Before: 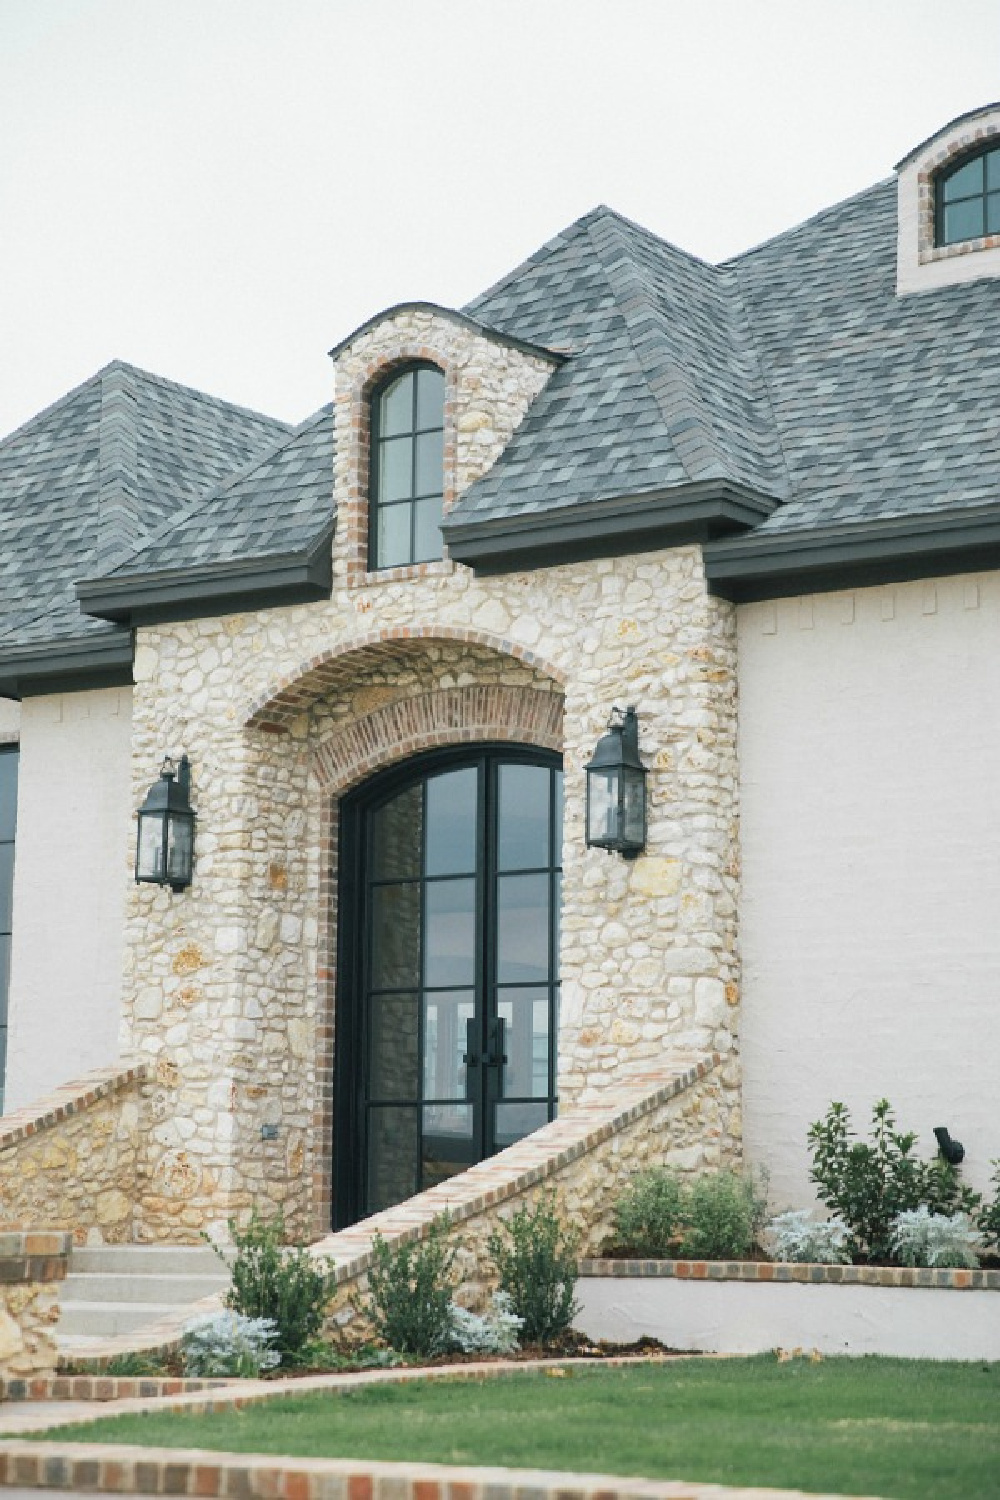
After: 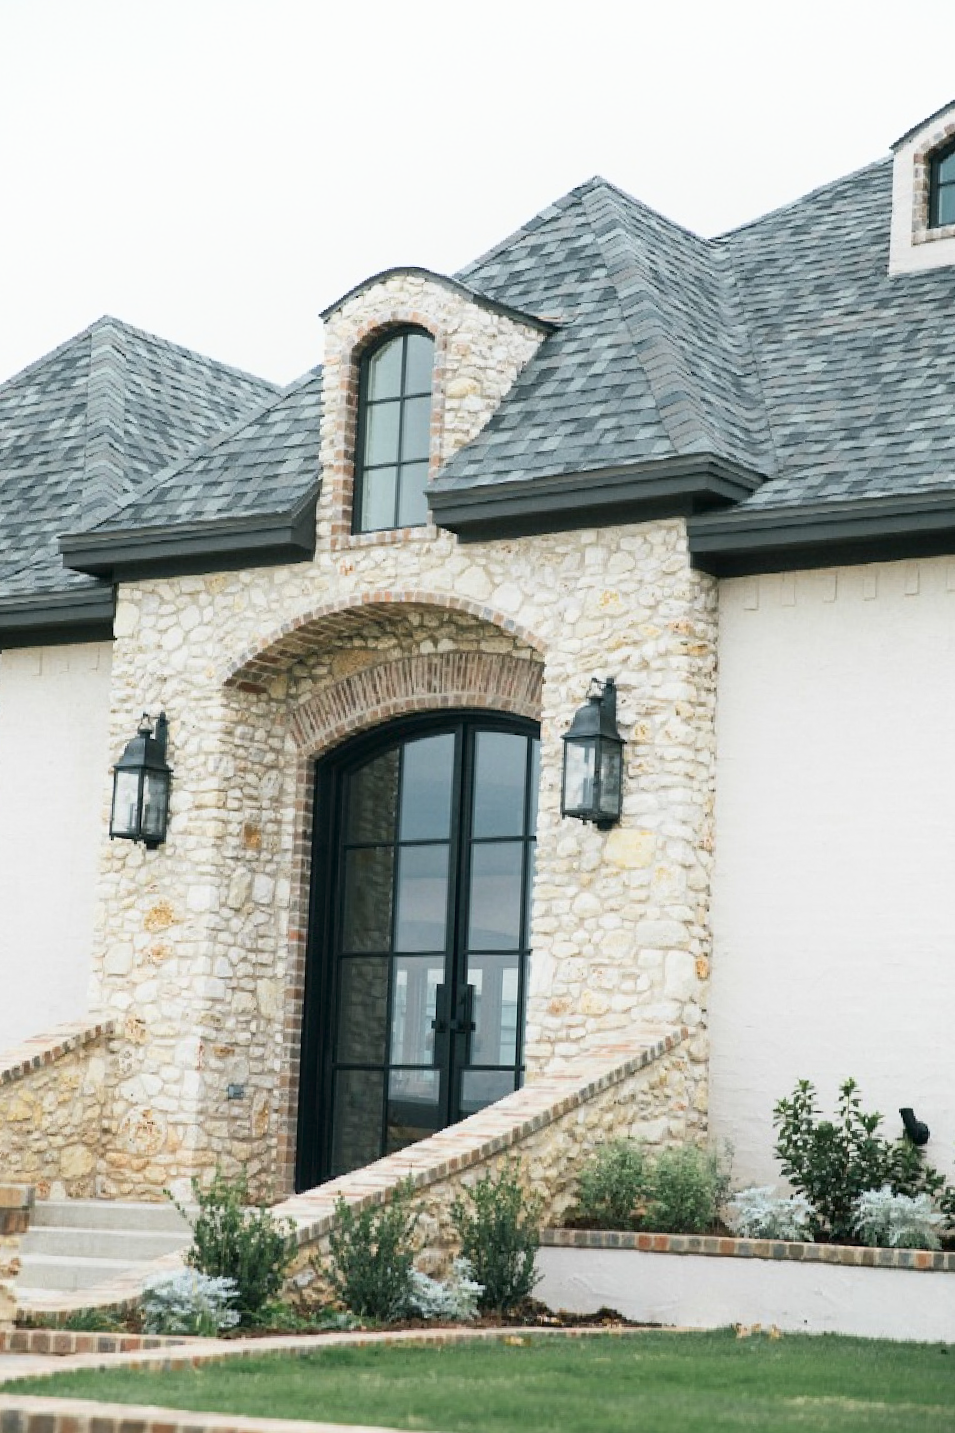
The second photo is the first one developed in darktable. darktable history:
crop and rotate: angle -1.8°
shadows and highlights: shadows -63.84, white point adjustment -5.08, highlights 61.15
